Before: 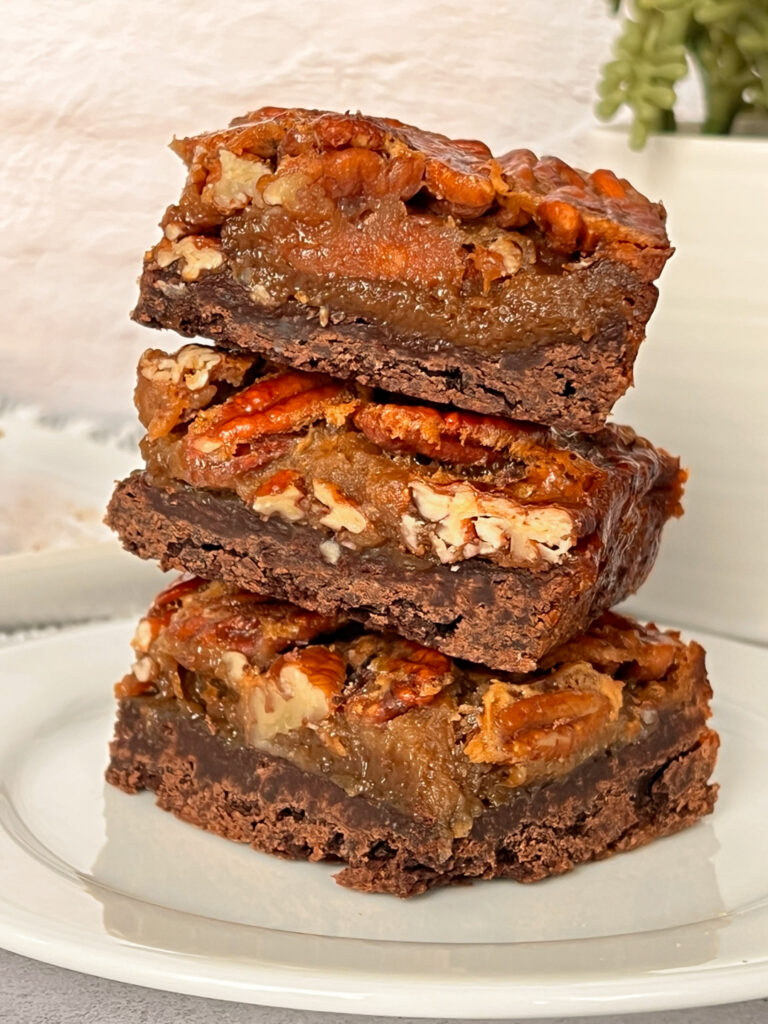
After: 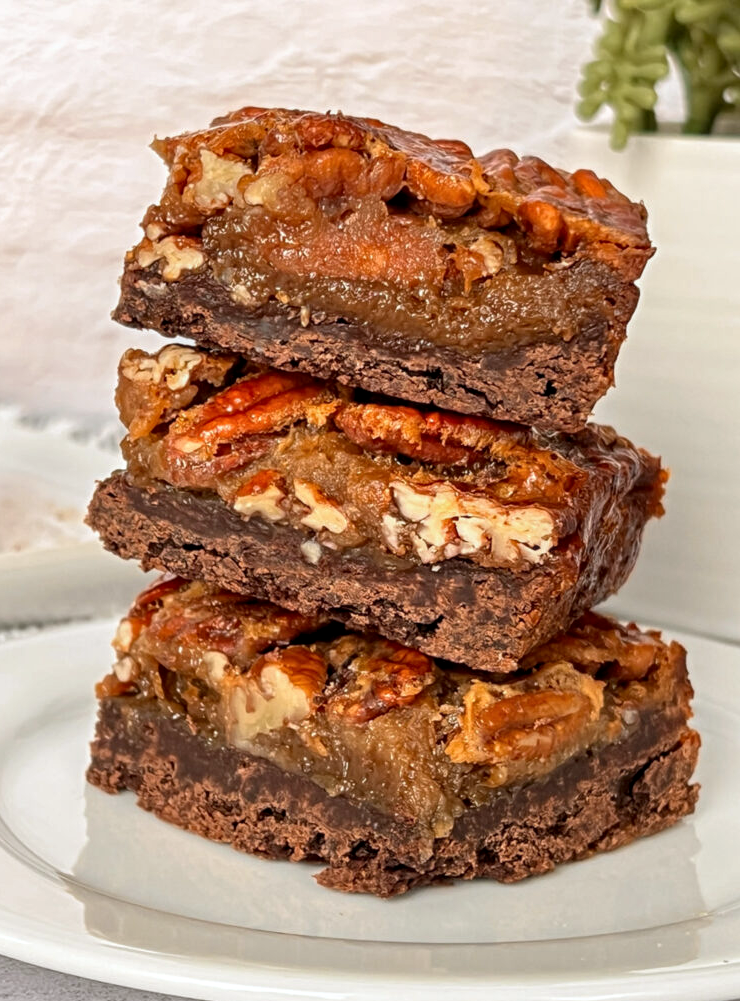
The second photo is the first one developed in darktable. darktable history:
crop and rotate: left 2.536%, right 1.107%, bottom 2.246%
local contrast: on, module defaults
white balance: red 0.98, blue 1.034
